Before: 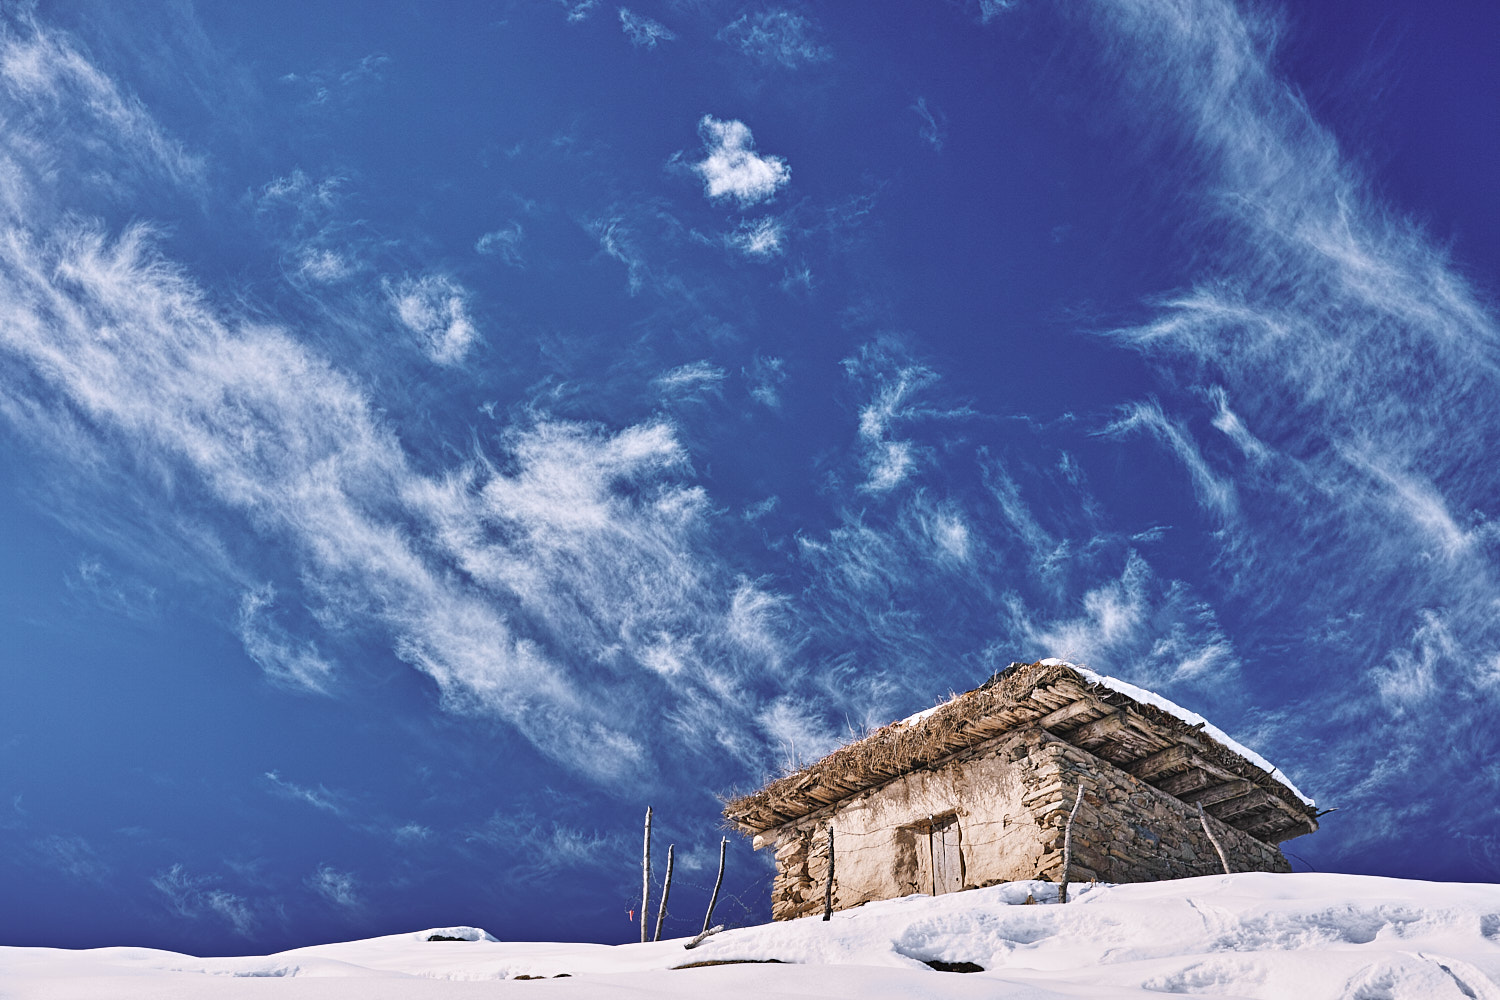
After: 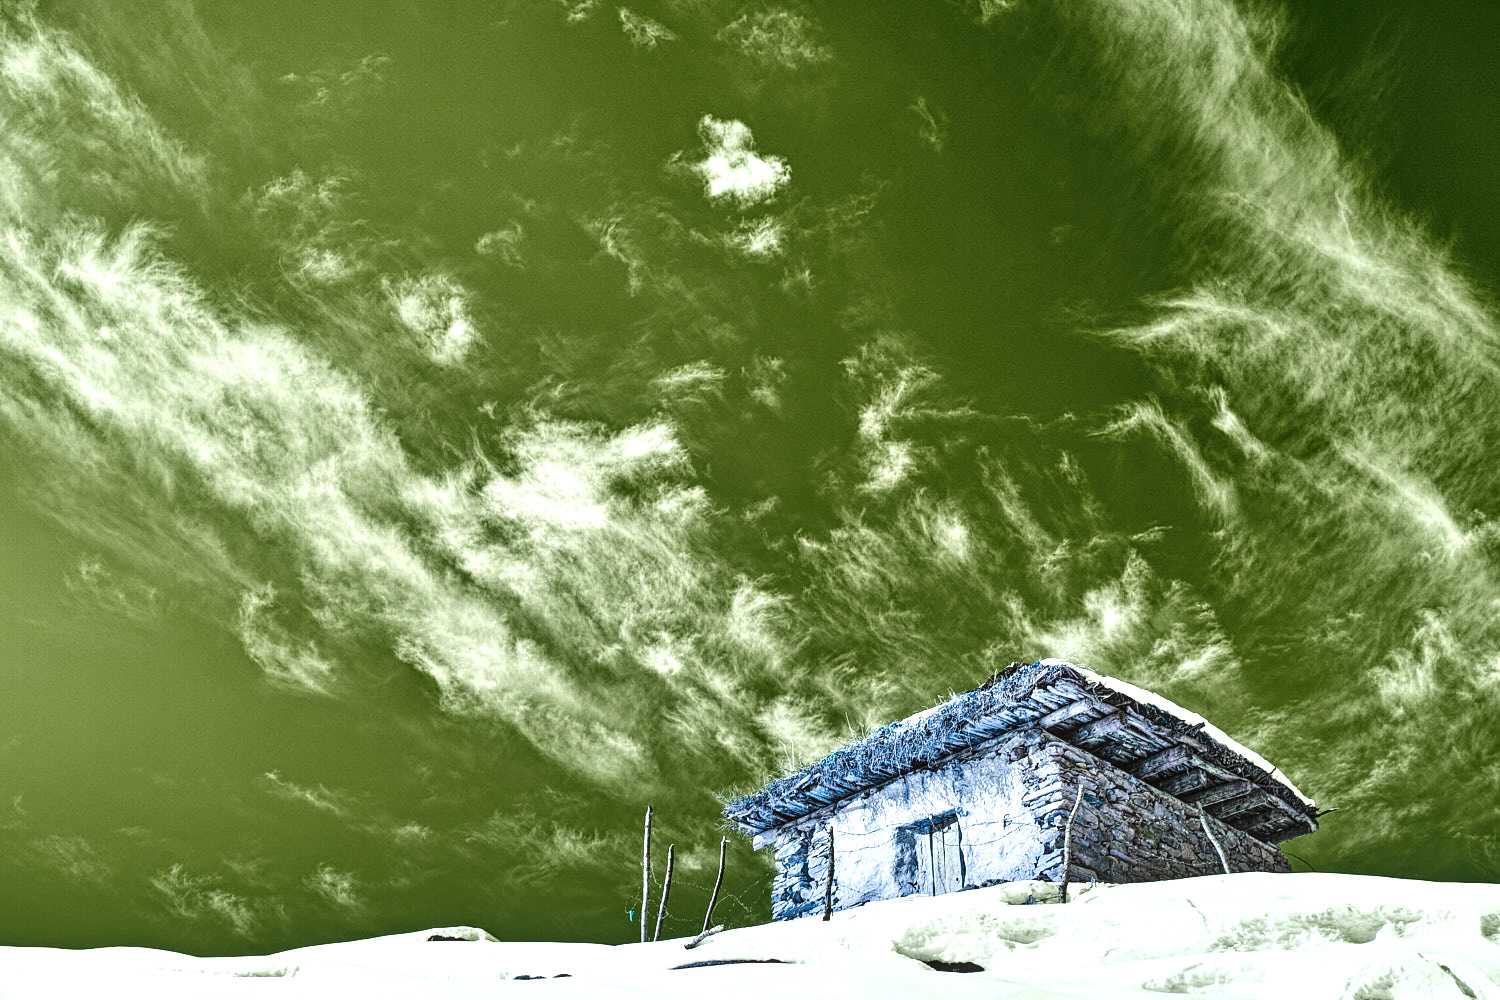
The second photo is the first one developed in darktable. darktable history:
local contrast: on, module defaults
color zones: curves: ch0 [(0, 0.5) (0.143, 0.5) (0.286, 0.5) (0.429, 0.504) (0.571, 0.5) (0.714, 0.509) (0.857, 0.5) (1, 0.5)]; ch1 [(0, 0.425) (0.143, 0.425) (0.286, 0.375) (0.429, 0.405) (0.571, 0.5) (0.714, 0.47) (0.857, 0.425) (1, 0.435)]; ch2 [(0, 0.5) (0.143, 0.5) (0.286, 0.5) (0.429, 0.517) (0.571, 0.5) (0.714, 0.51) (0.857, 0.5) (1, 0.5)]
tone curve: curves: ch0 [(0, 0.01) (0.052, 0.045) (0.136, 0.133) (0.29, 0.332) (0.453, 0.531) (0.676, 0.751) (0.89, 0.919) (1, 1)]; ch1 [(0, 0) (0.094, 0.081) (0.285, 0.299) (0.385, 0.403) (0.447, 0.429) (0.495, 0.496) (0.544, 0.552) (0.589, 0.612) (0.722, 0.728) (1, 1)]; ch2 [(0, 0) (0.257, 0.217) (0.43, 0.421) (0.498, 0.507) (0.531, 0.544) (0.56, 0.579) (0.625, 0.642) (1, 1)], color space Lab, independent channels, preserve colors none
color balance rgb: linear chroma grading › shadows 31.619%, linear chroma grading › global chroma -1.816%, linear chroma grading › mid-tones 3.58%, perceptual saturation grading › global saturation 0.41%, hue shift -147.76°, contrast 34.795%, saturation formula JzAzBz (2021)
